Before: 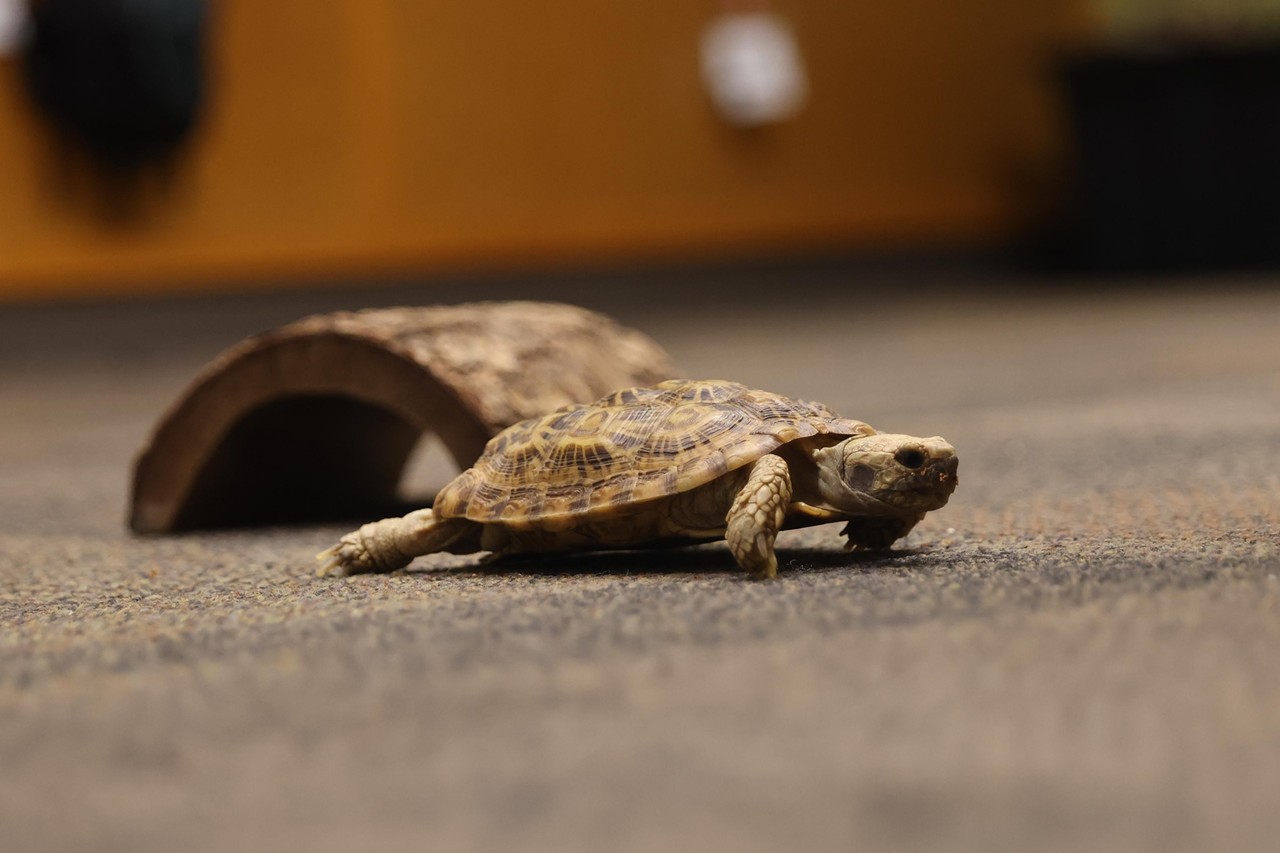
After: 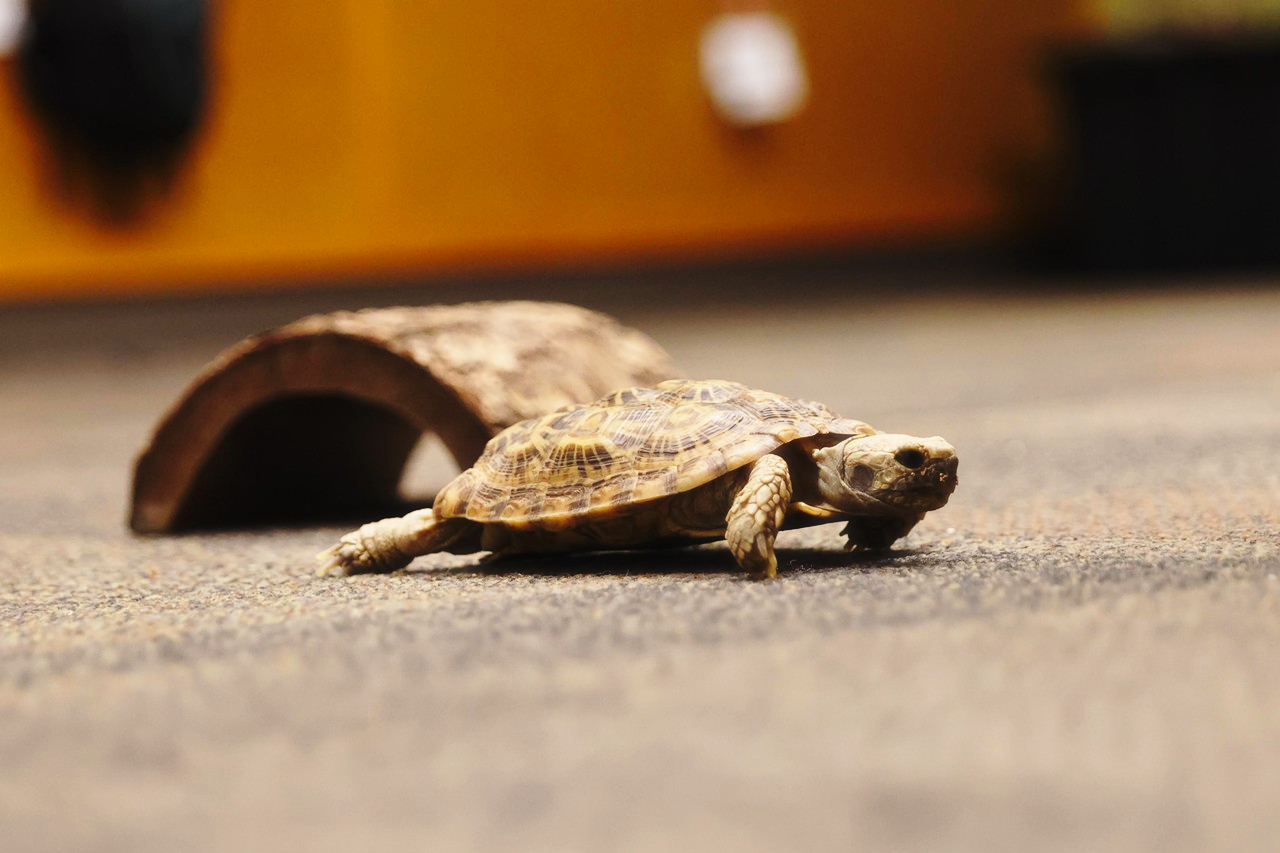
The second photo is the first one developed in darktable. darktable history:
base curve: curves: ch0 [(0, 0) (0.028, 0.03) (0.121, 0.232) (0.46, 0.748) (0.859, 0.968) (1, 1)], preserve colors none
haze removal: strength -0.1, adaptive false
